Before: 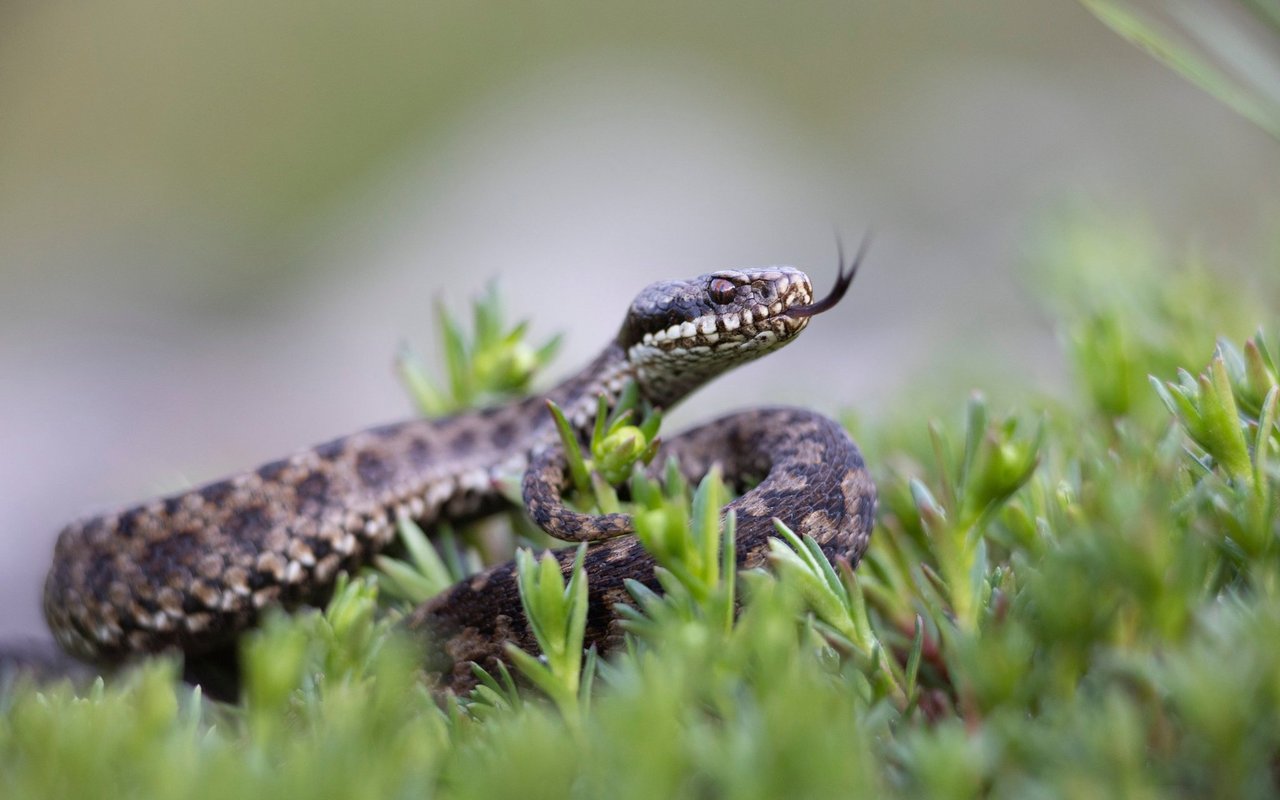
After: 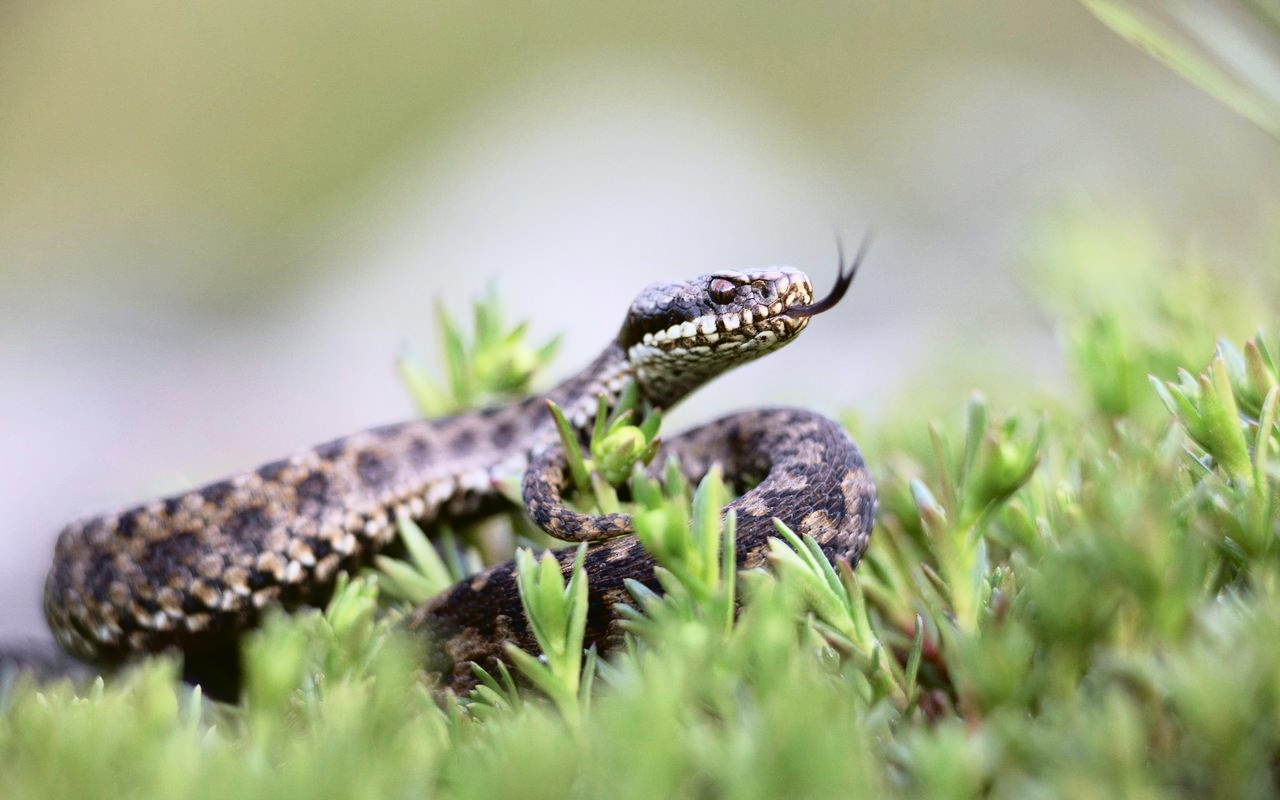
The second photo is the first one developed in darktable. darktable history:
tone curve: curves: ch0 [(0, 0.023) (0.087, 0.065) (0.184, 0.168) (0.45, 0.54) (0.57, 0.683) (0.706, 0.841) (0.877, 0.948) (1, 0.984)]; ch1 [(0, 0) (0.388, 0.369) (0.447, 0.447) (0.505, 0.5) (0.534, 0.535) (0.563, 0.563) (0.579, 0.59) (0.644, 0.663) (1, 1)]; ch2 [(0, 0) (0.301, 0.259) (0.385, 0.395) (0.492, 0.496) (0.518, 0.537) (0.583, 0.605) (0.673, 0.667) (1, 1)], color space Lab, independent channels, preserve colors none
